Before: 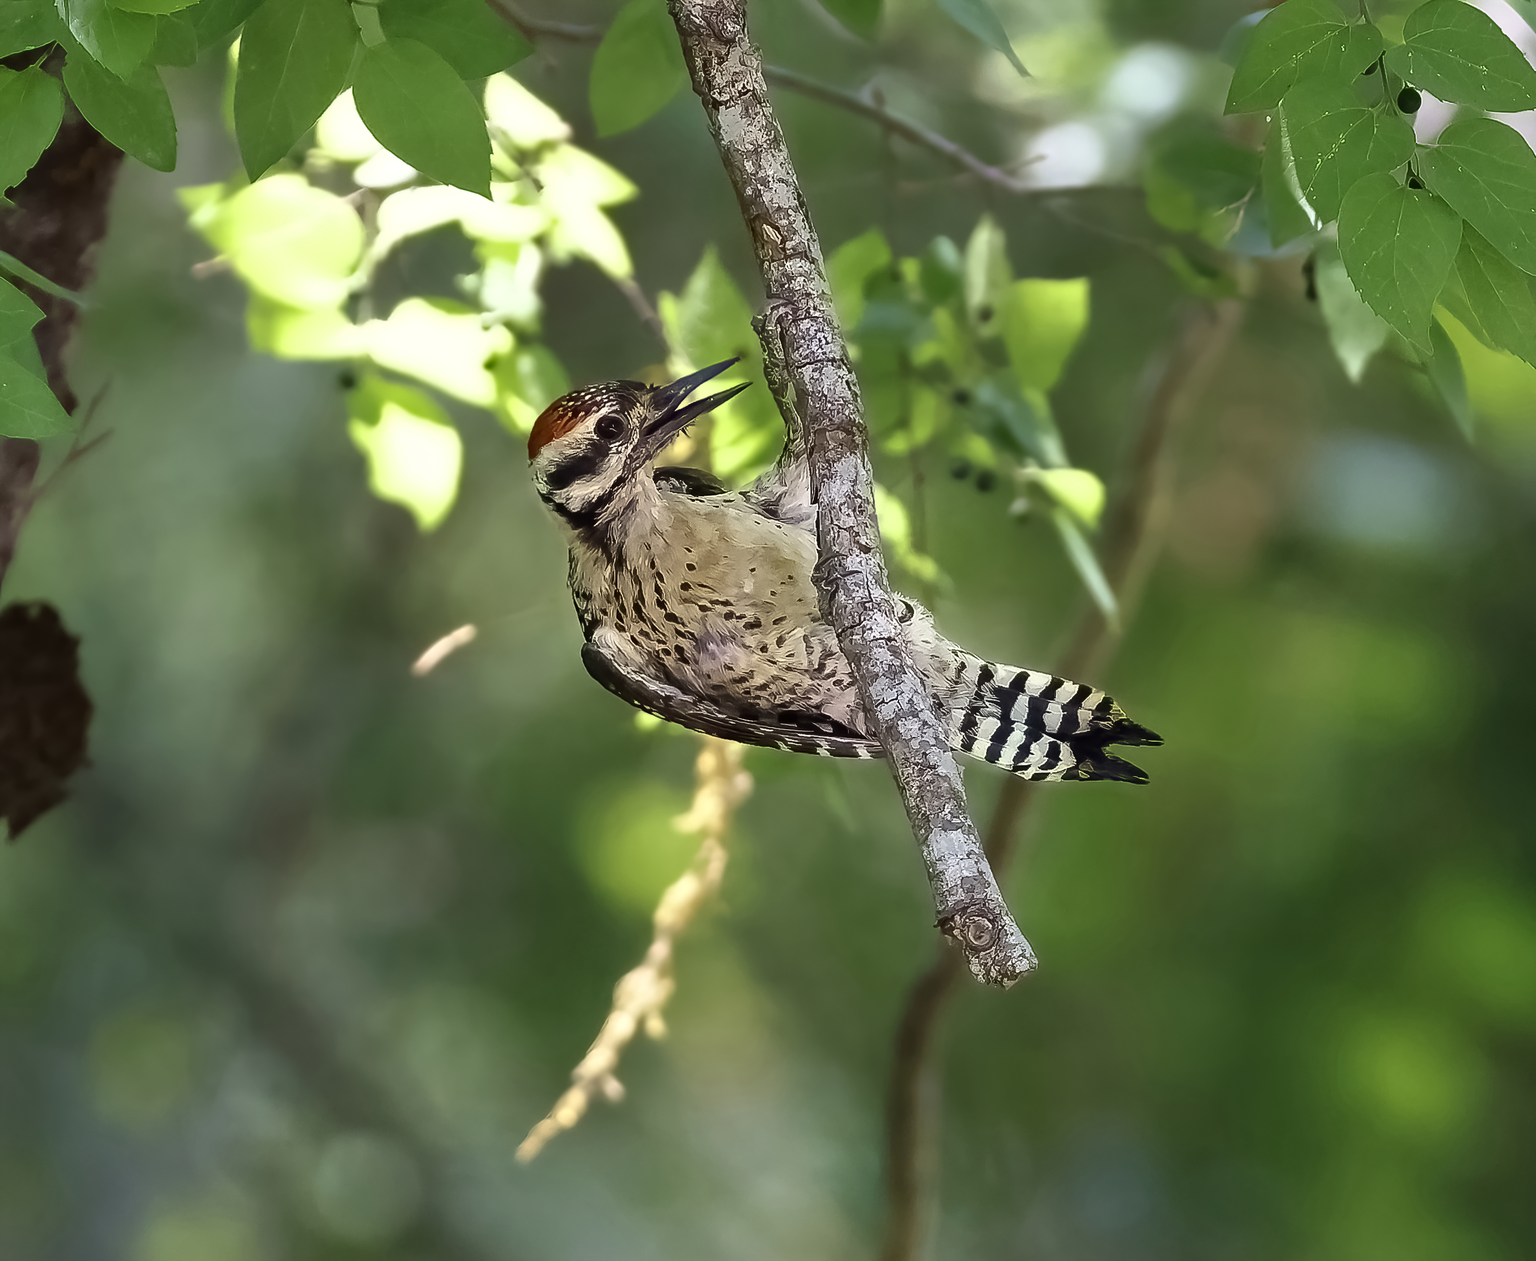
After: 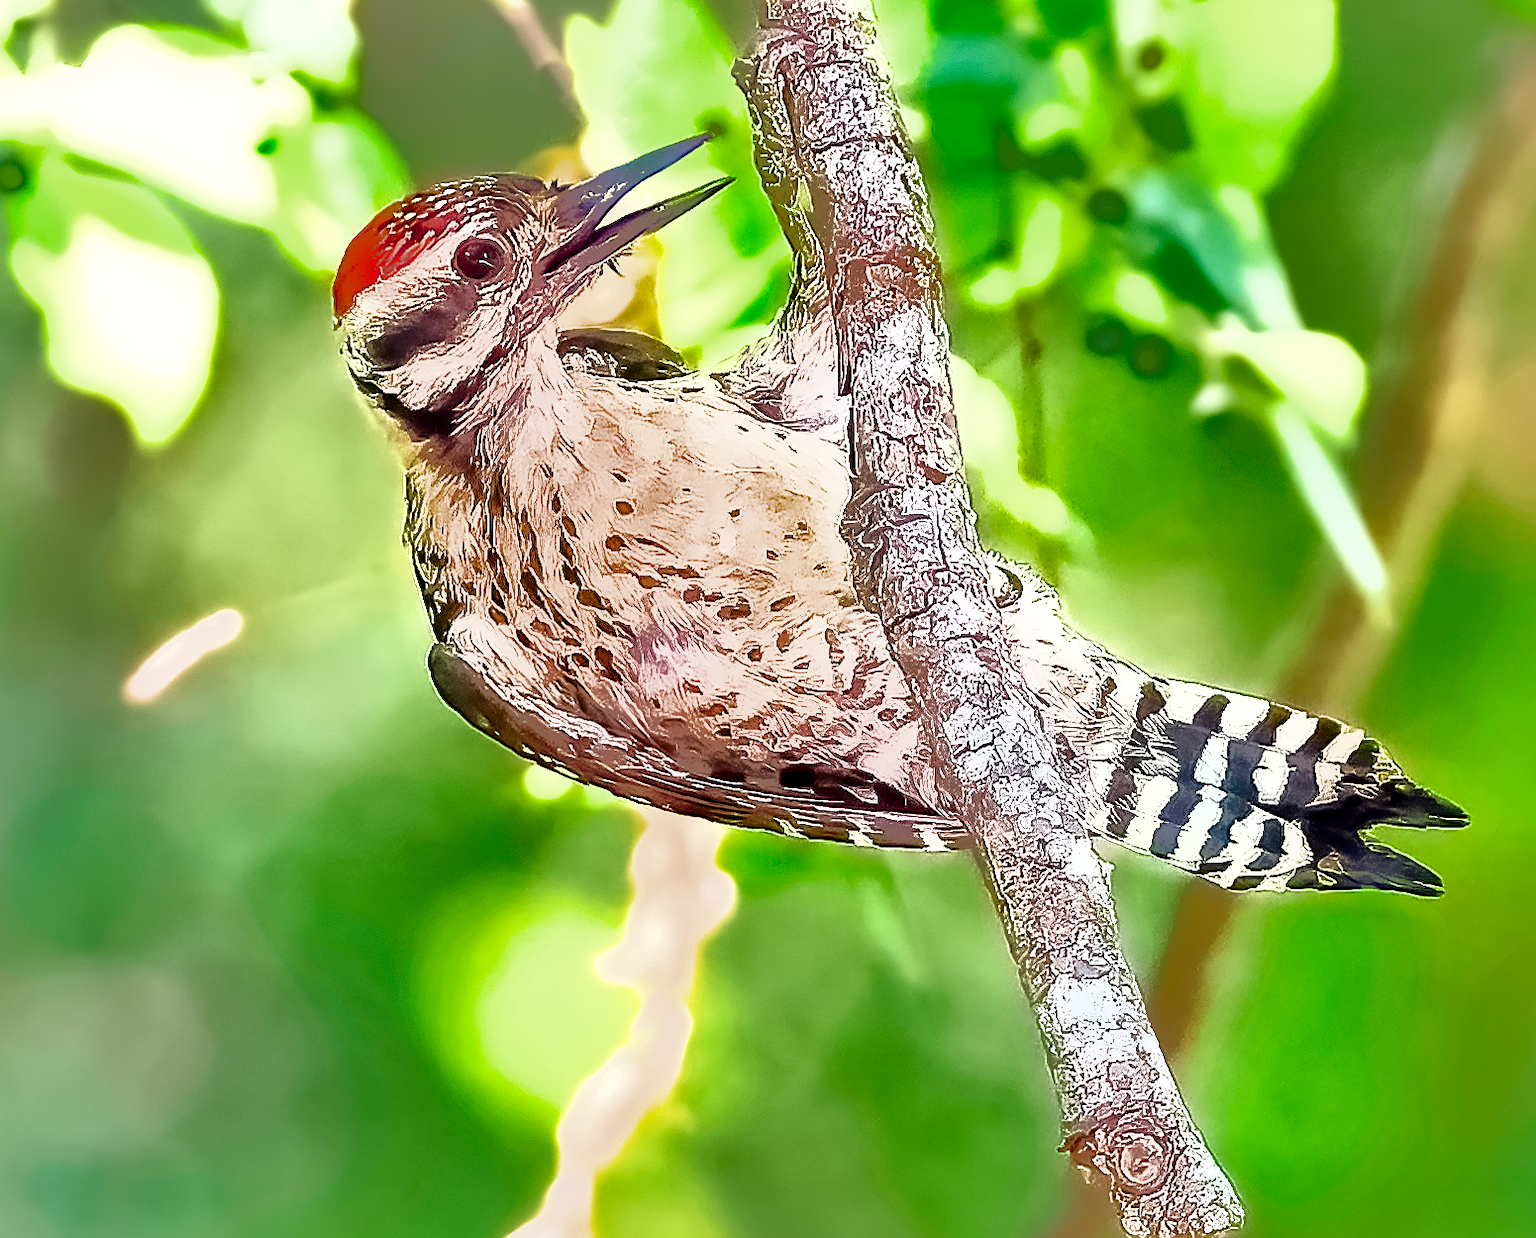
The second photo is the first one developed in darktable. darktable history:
sharpen: radius 1.387, amount 1.235, threshold 0.782
color balance rgb: perceptual saturation grading › global saturation 20%, perceptual saturation grading › highlights -24.856%, perceptual saturation grading › shadows 25.176%
crop and rotate: left 22.266%, top 22.456%, right 21.73%, bottom 22.531%
exposure: black level correction 0, exposure 1.875 EV, compensate highlight preservation false
shadows and highlights: shadows -18.19, highlights -73.55
local contrast: highlights 102%, shadows 97%, detail 120%, midtone range 0.2
filmic rgb: black relative exposure -11.78 EV, white relative exposure 5.43 EV, threshold 3.05 EV, hardness 4.49, latitude 49.92%, contrast 1.14, enable highlight reconstruction true
